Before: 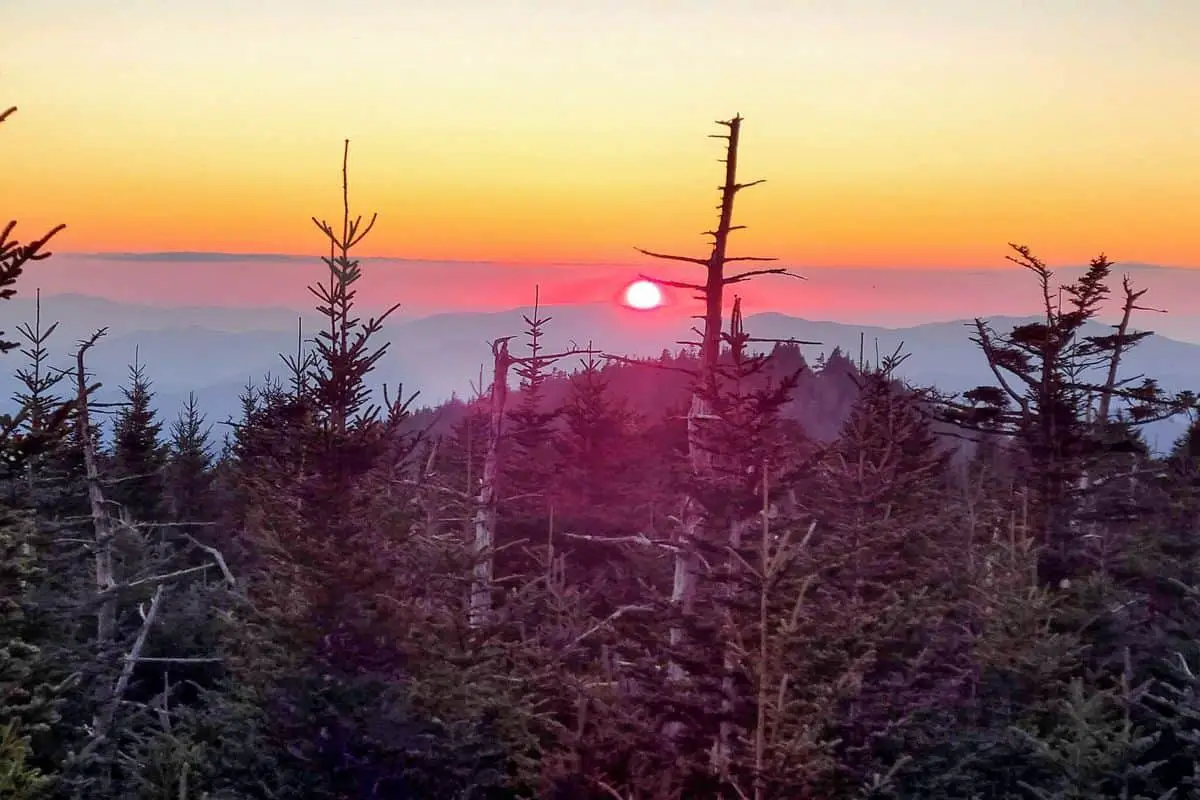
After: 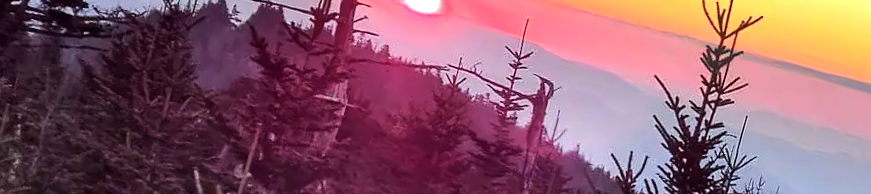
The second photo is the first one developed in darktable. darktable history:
crop and rotate: angle 16.12°, top 30.835%, bottom 35.653%
tone equalizer: -8 EV -0.75 EV, -7 EV -0.7 EV, -6 EV -0.6 EV, -5 EV -0.4 EV, -3 EV 0.4 EV, -2 EV 0.6 EV, -1 EV 0.7 EV, +0 EV 0.75 EV, edges refinement/feathering 500, mask exposure compensation -1.57 EV, preserve details no
